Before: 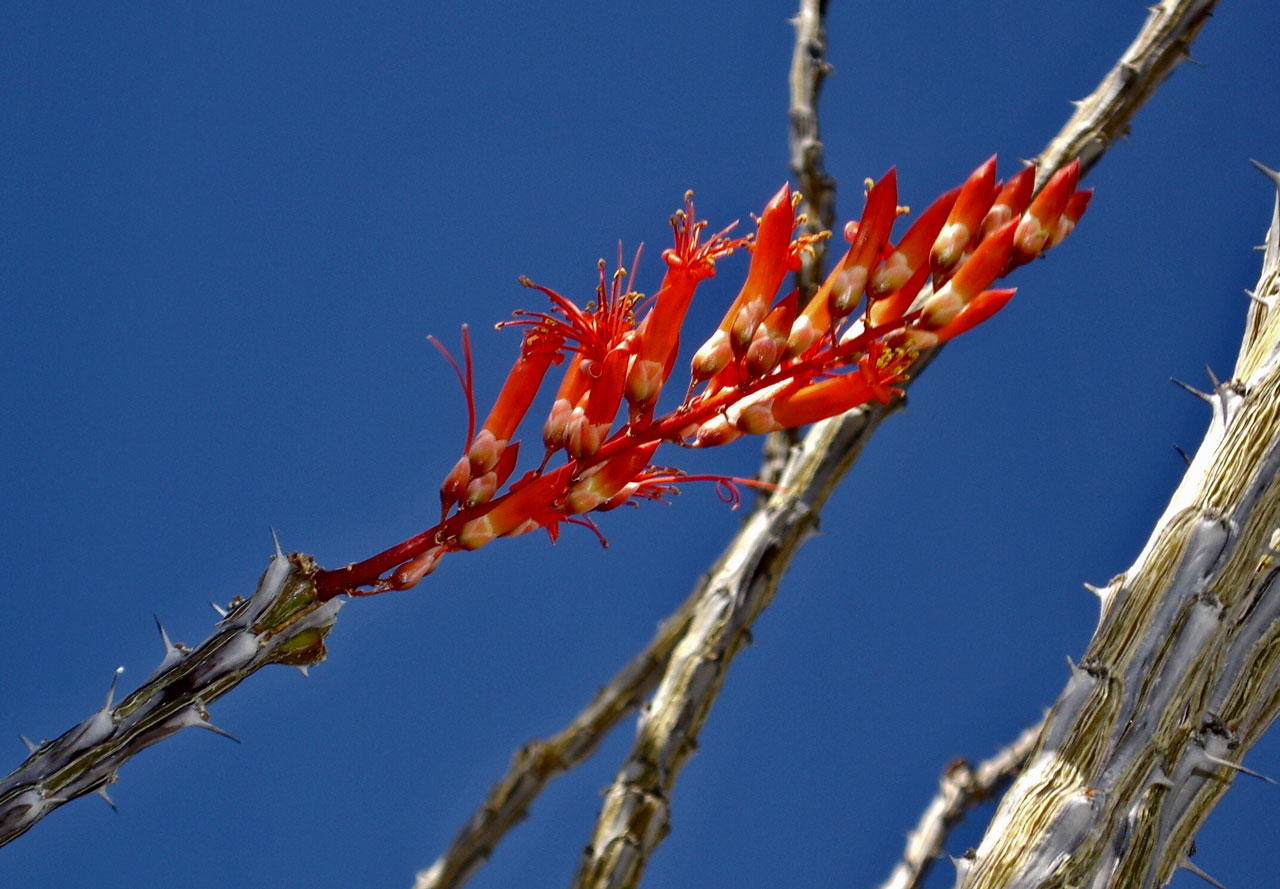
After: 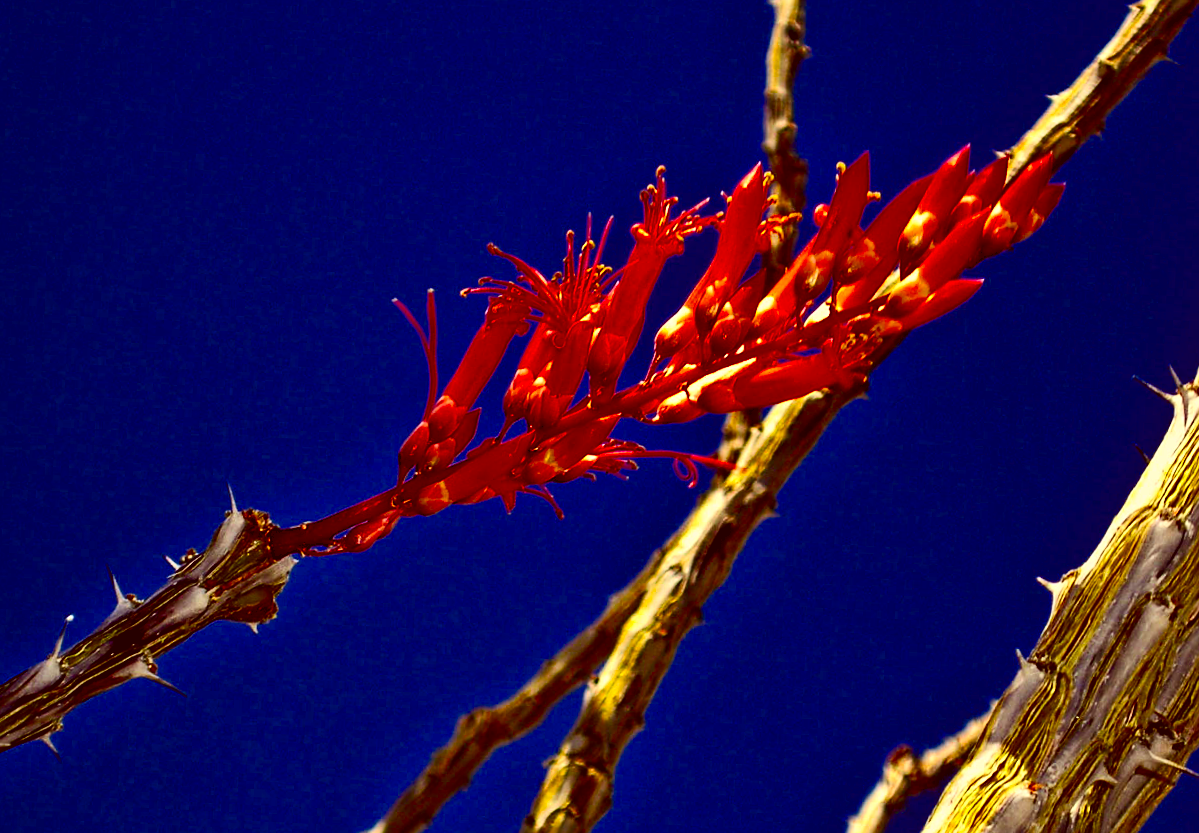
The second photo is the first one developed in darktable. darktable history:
crop and rotate: angle -2.72°
color balance rgb: power › chroma 0.26%, power › hue 63.19°, global offset › luminance -0.486%, perceptual saturation grading › global saturation 30.677%, saturation formula JzAzBz (2021)
sharpen: on, module defaults
contrast brightness saturation: contrast 0.263, brightness 0.02, saturation 0.854
color correction: highlights a* 1.13, highlights b* 23.67, shadows a* 16.09, shadows b* 24.88
